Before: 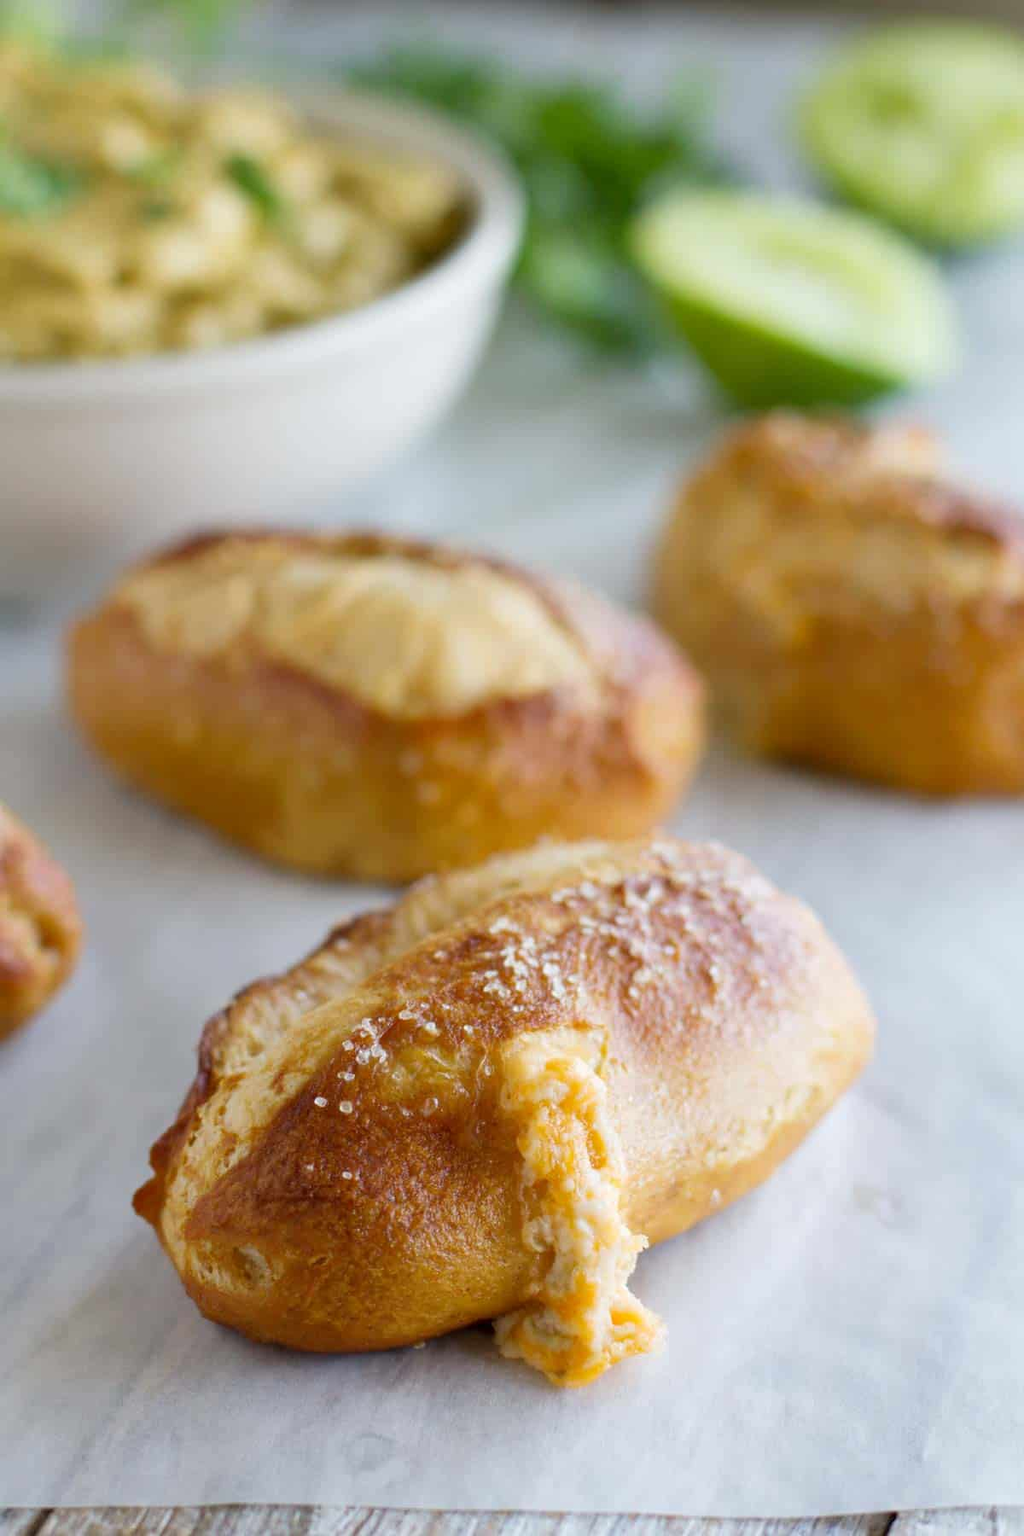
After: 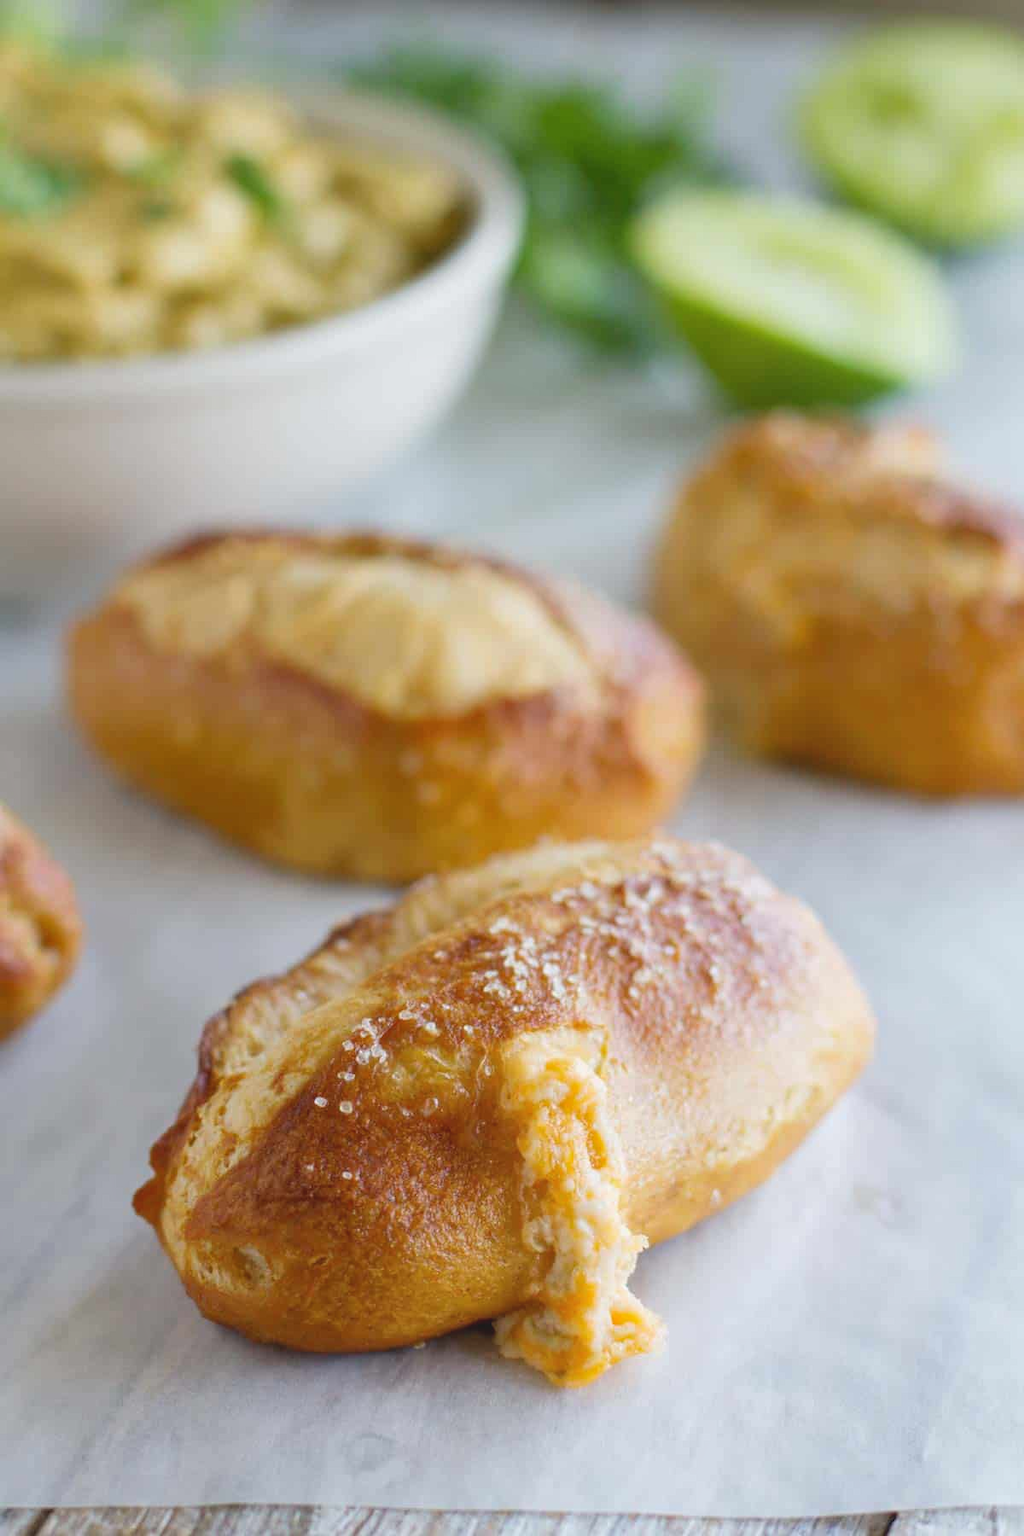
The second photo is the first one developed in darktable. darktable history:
local contrast: highlights 48%, shadows 2%, detail 100%
